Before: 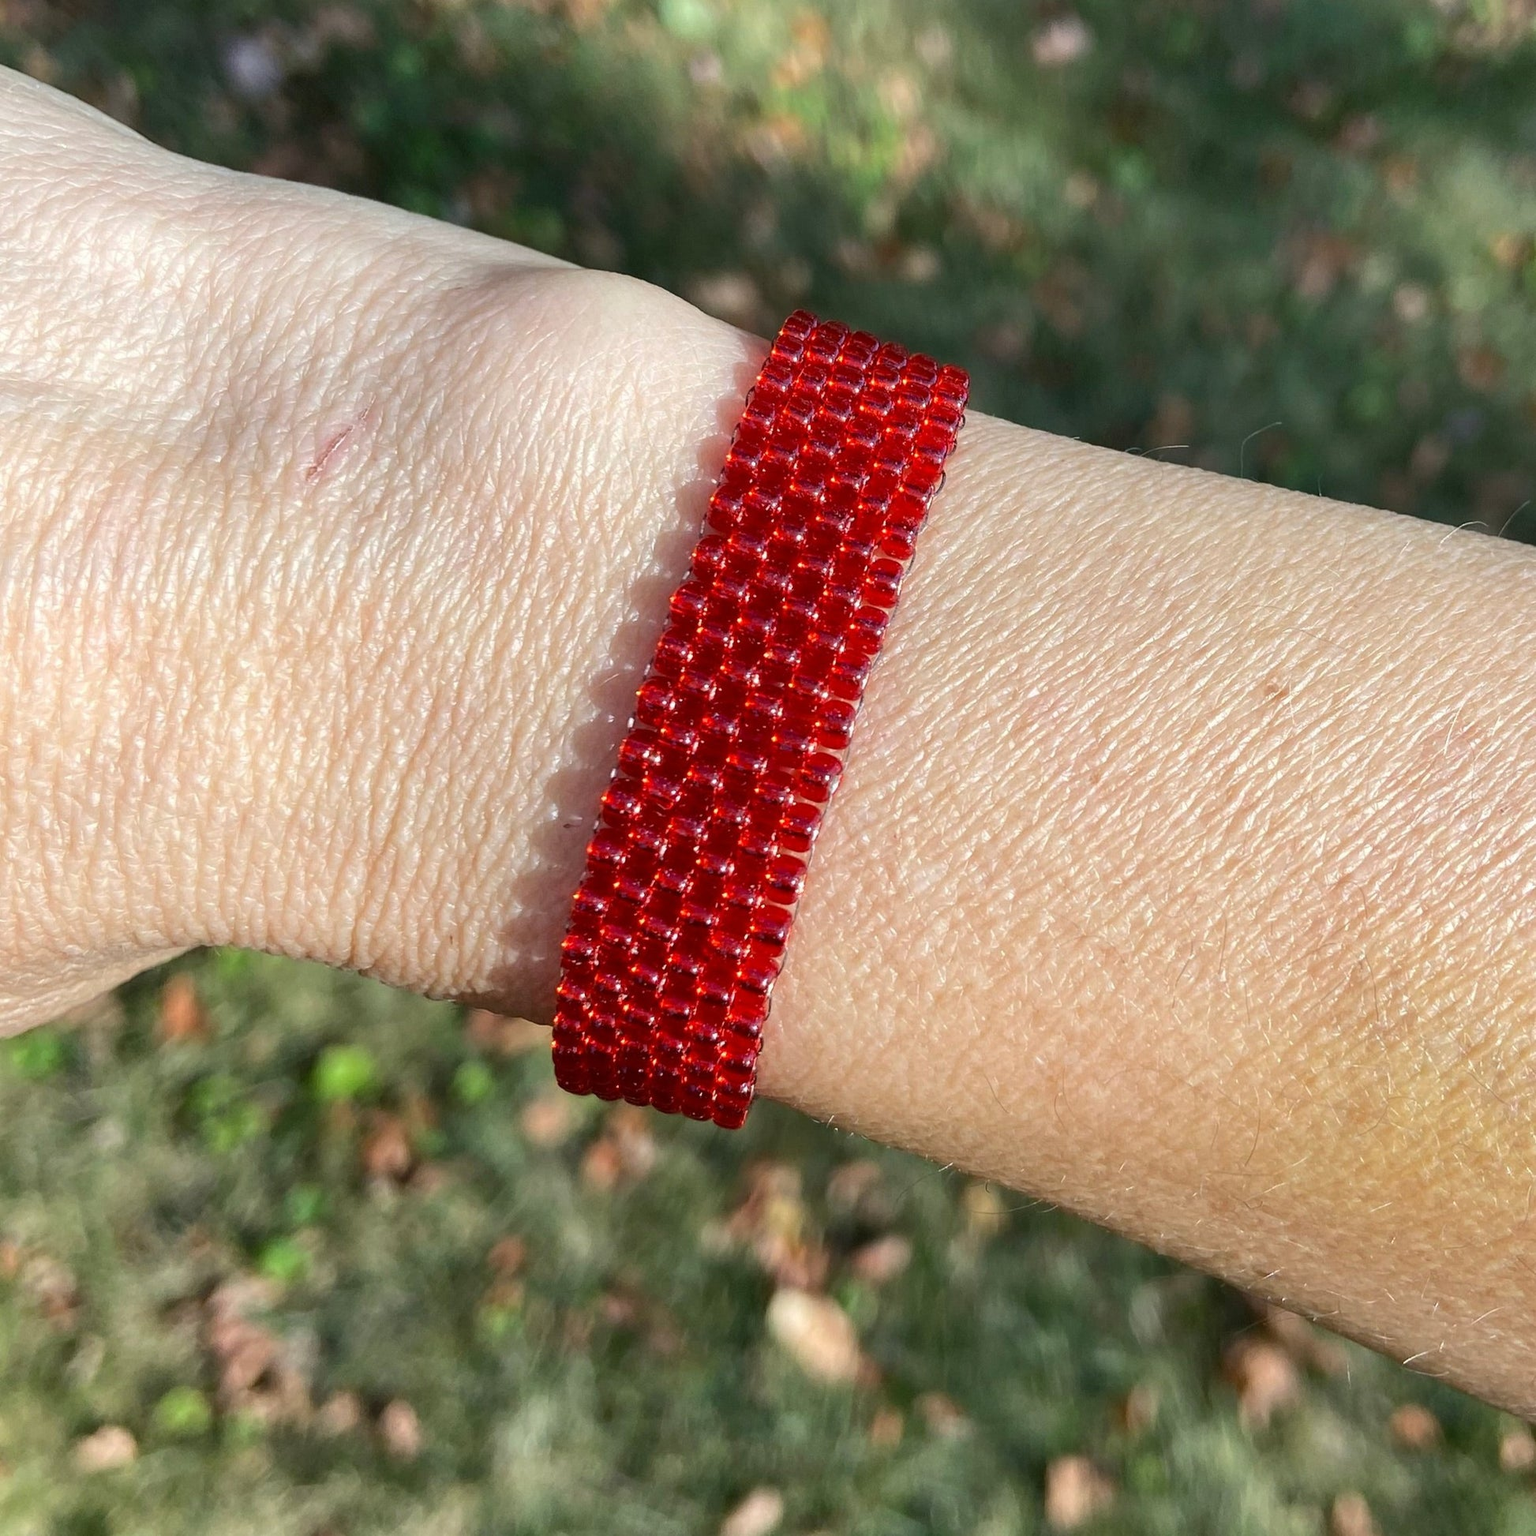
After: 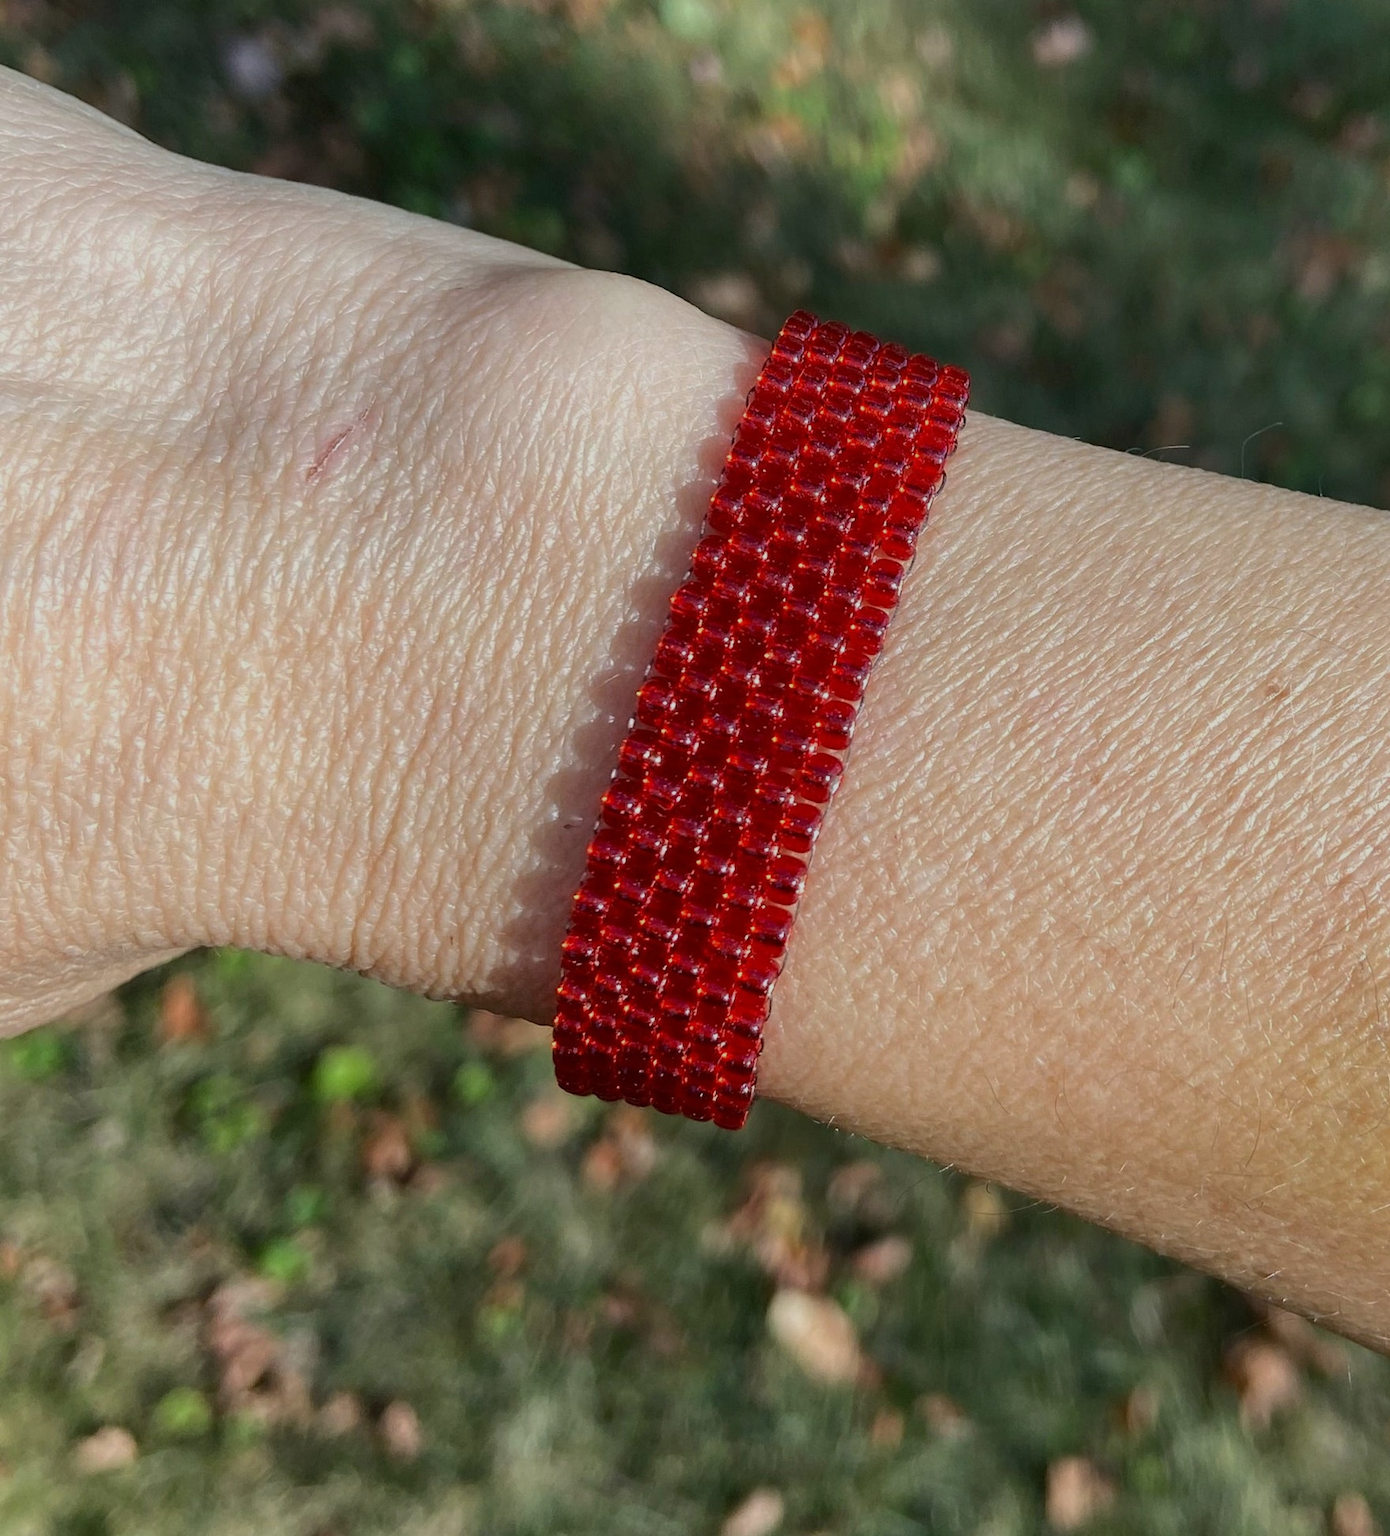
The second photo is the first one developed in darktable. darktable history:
exposure: exposure -0.557 EV, compensate exposure bias true, compensate highlight preservation false
crop: right 9.478%, bottom 0.016%
